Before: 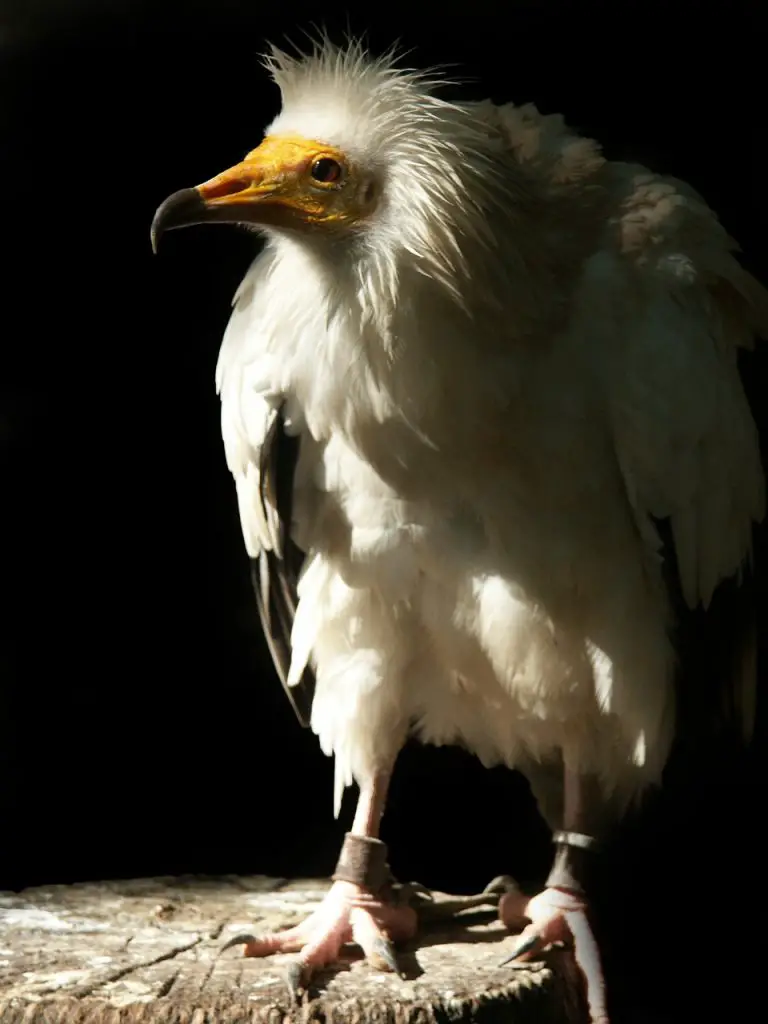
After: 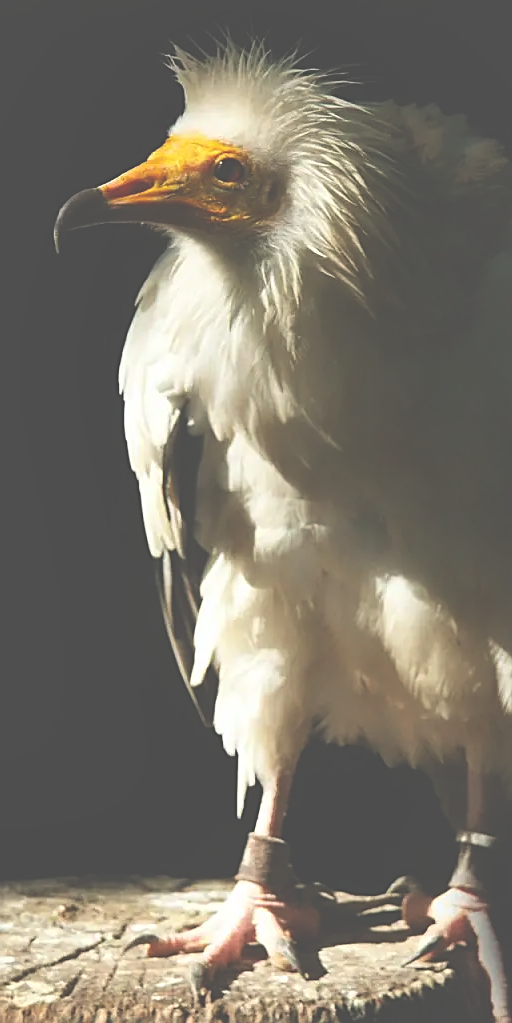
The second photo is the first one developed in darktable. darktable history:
crop and rotate: left 12.728%, right 20.528%
contrast brightness saturation: contrast 0.086, saturation 0.273
shadows and highlights: shadows 29.45, highlights -29.27, low approximation 0.01, soften with gaussian
sharpen: on, module defaults
exposure: black level correction -0.086, compensate exposure bias true, compensate highlight preservation false
